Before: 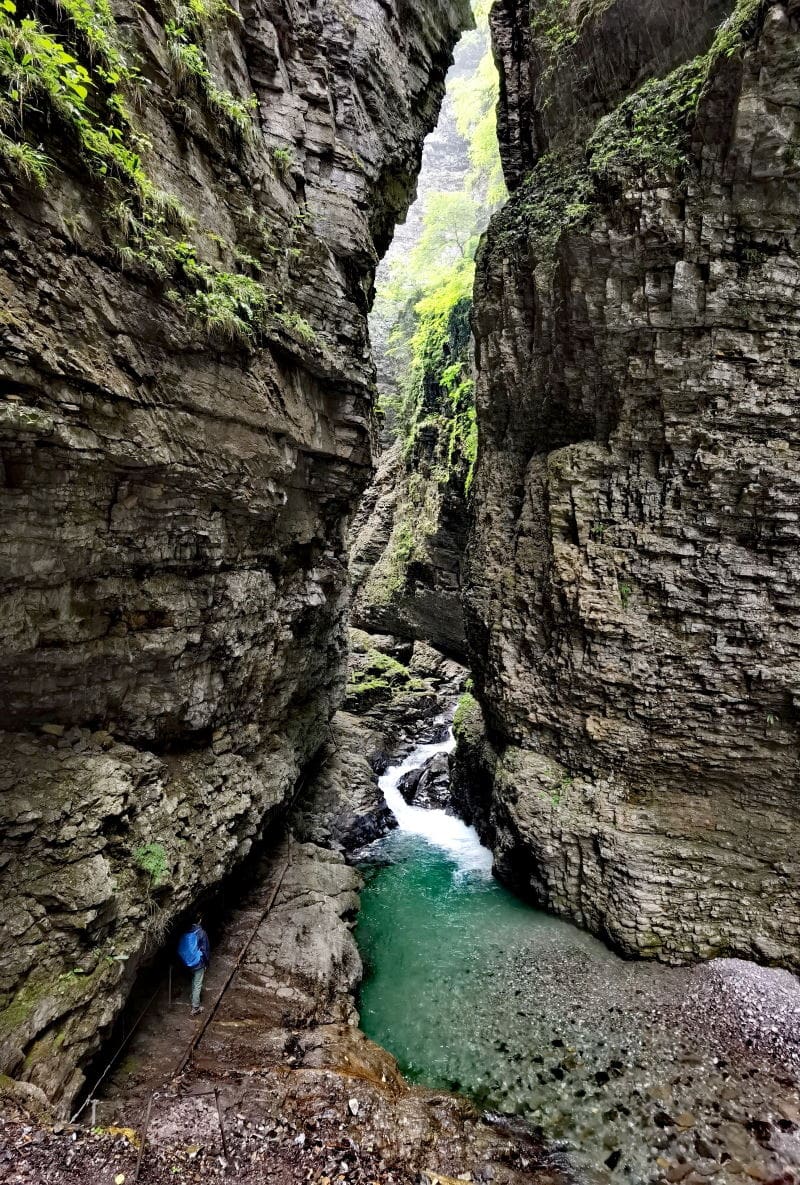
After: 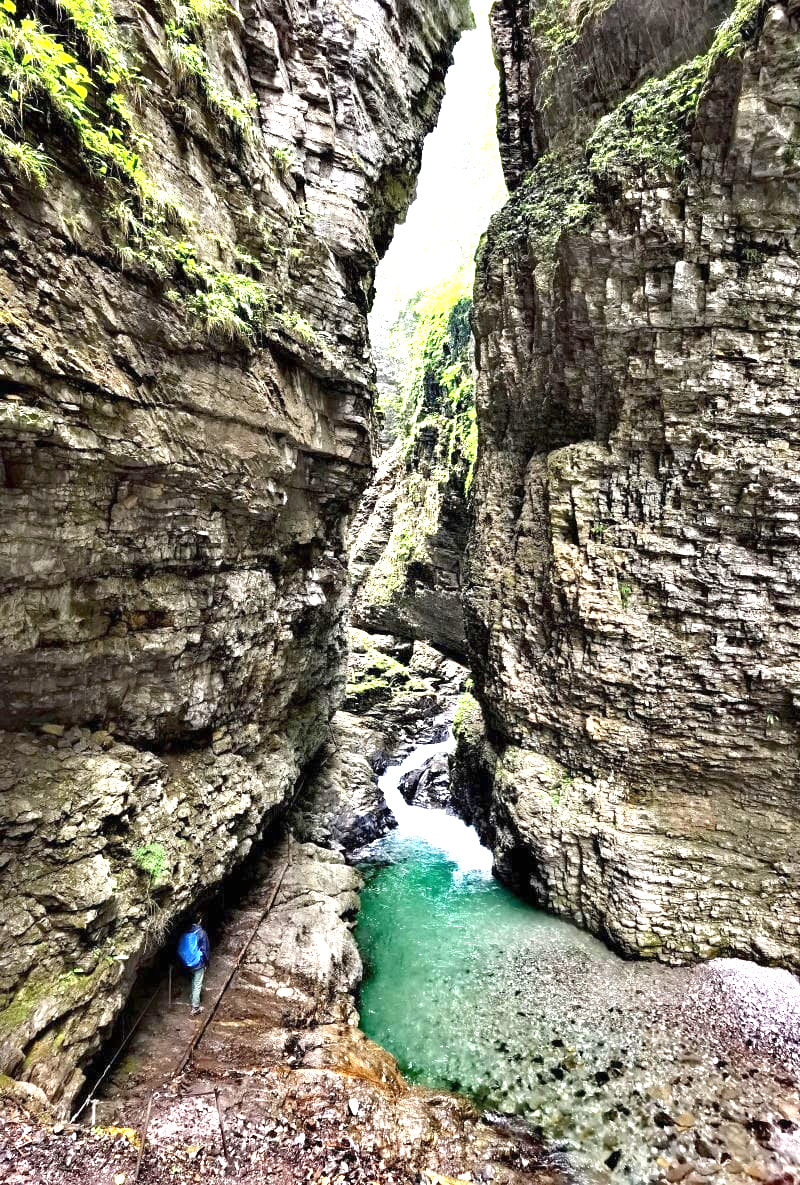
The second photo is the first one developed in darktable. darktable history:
exposure: black level correction 0, exposure 1.518 EV, compensate highlight preservation false
